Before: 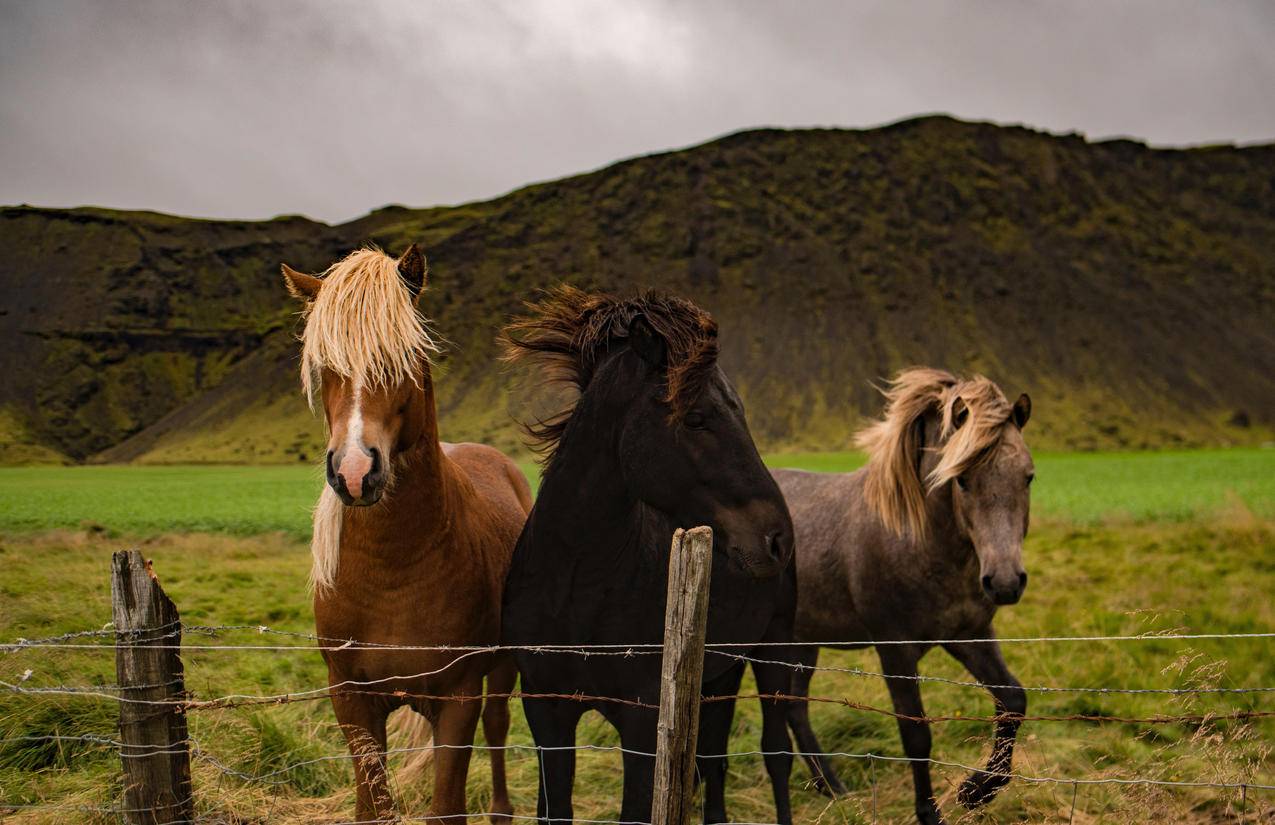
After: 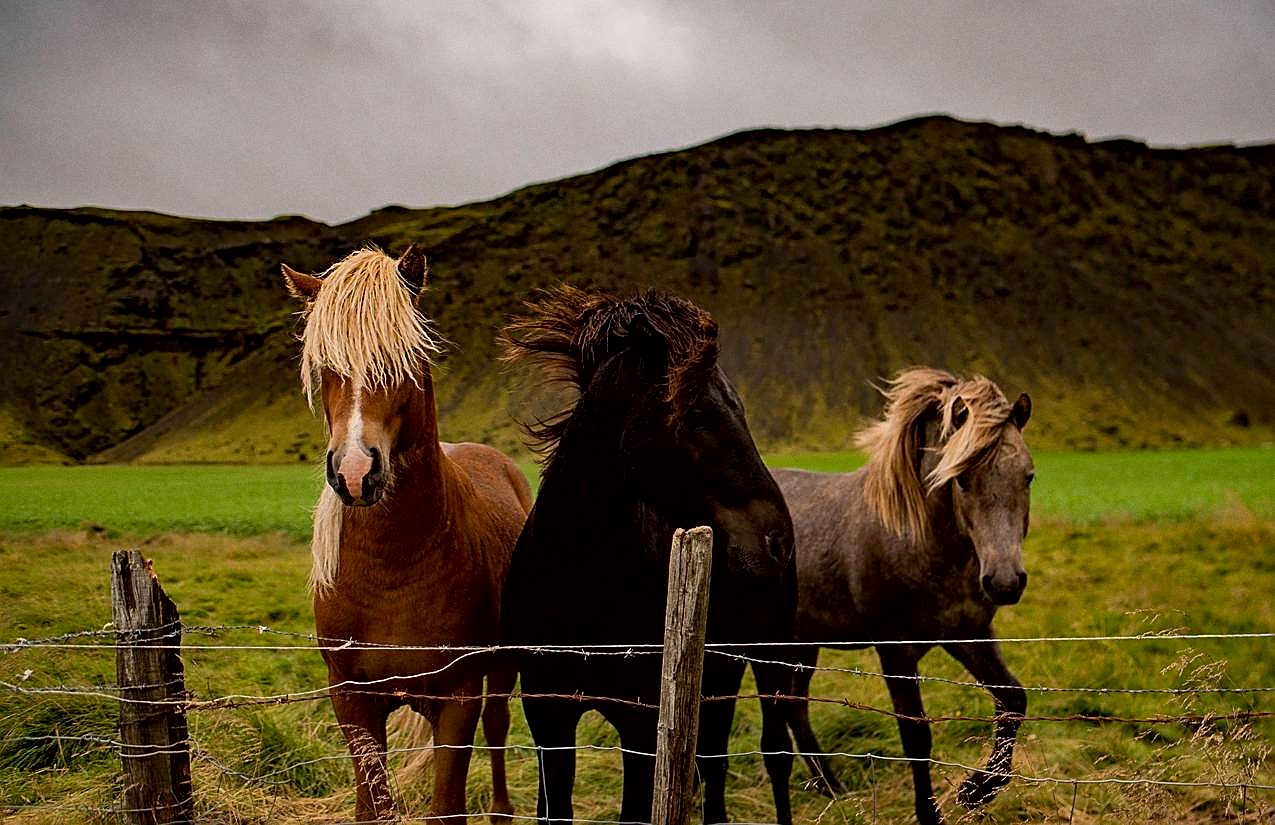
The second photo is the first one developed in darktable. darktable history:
sharpen: radius 1.4, amount 1.25, threshold 0.7
grain: coarseness 0.09 ISO
contrast brightness saturation: contrast 0.04, saturation 0.07
exposure: black level correction 0.009, exposure -0.159 EV, compensate highlight preservation false
